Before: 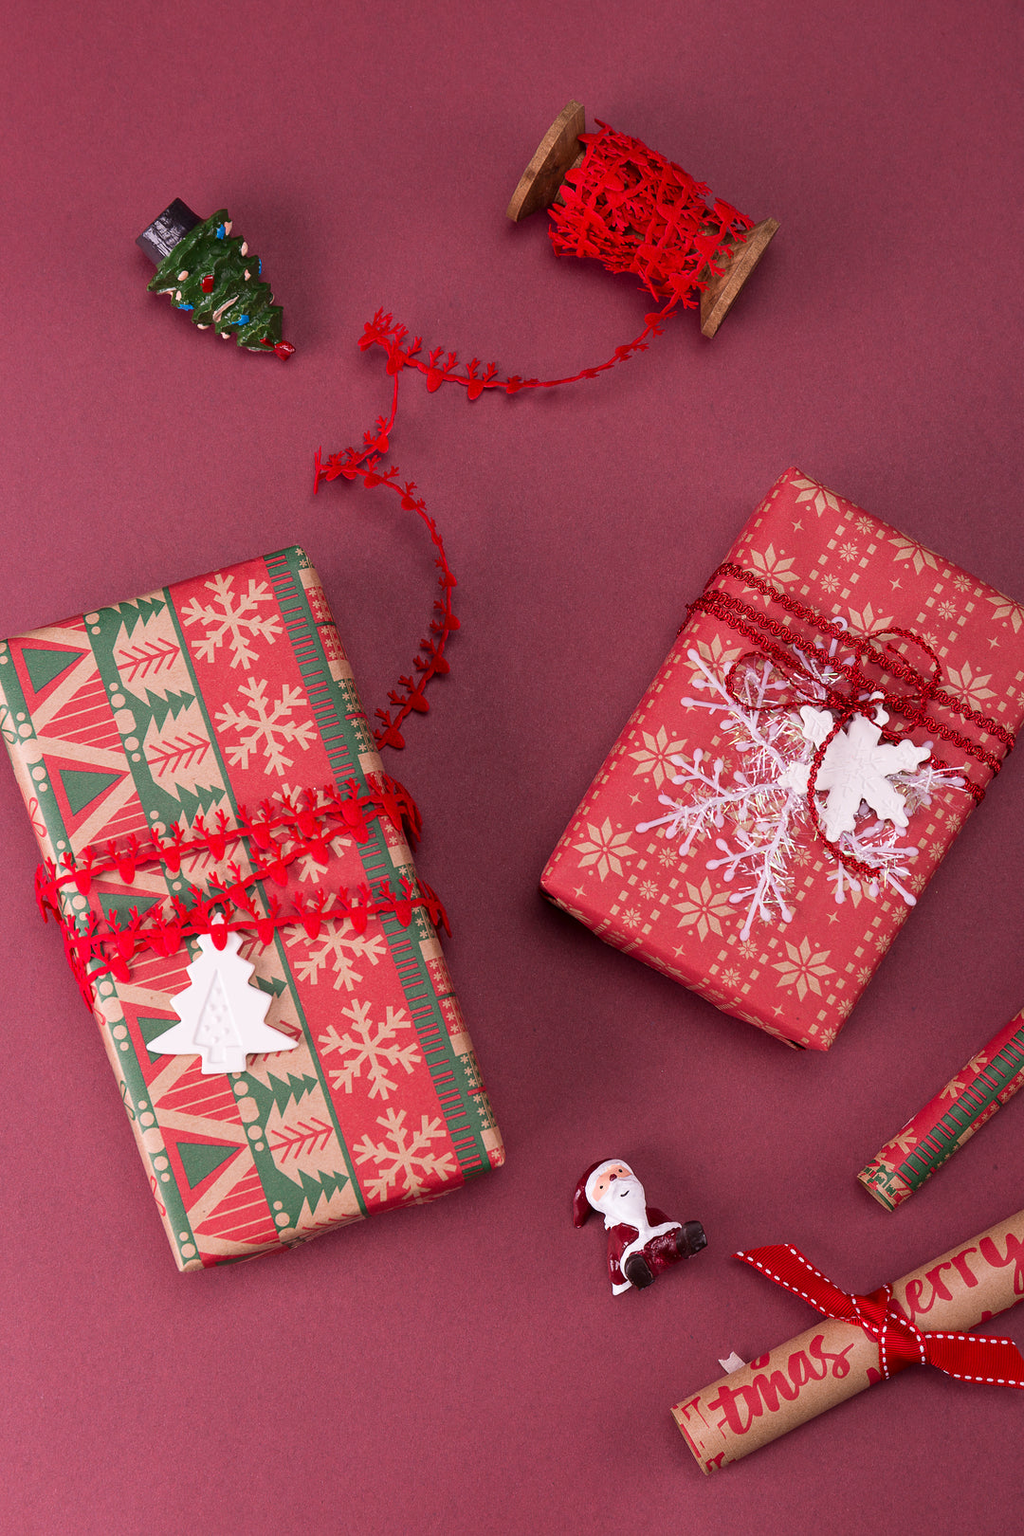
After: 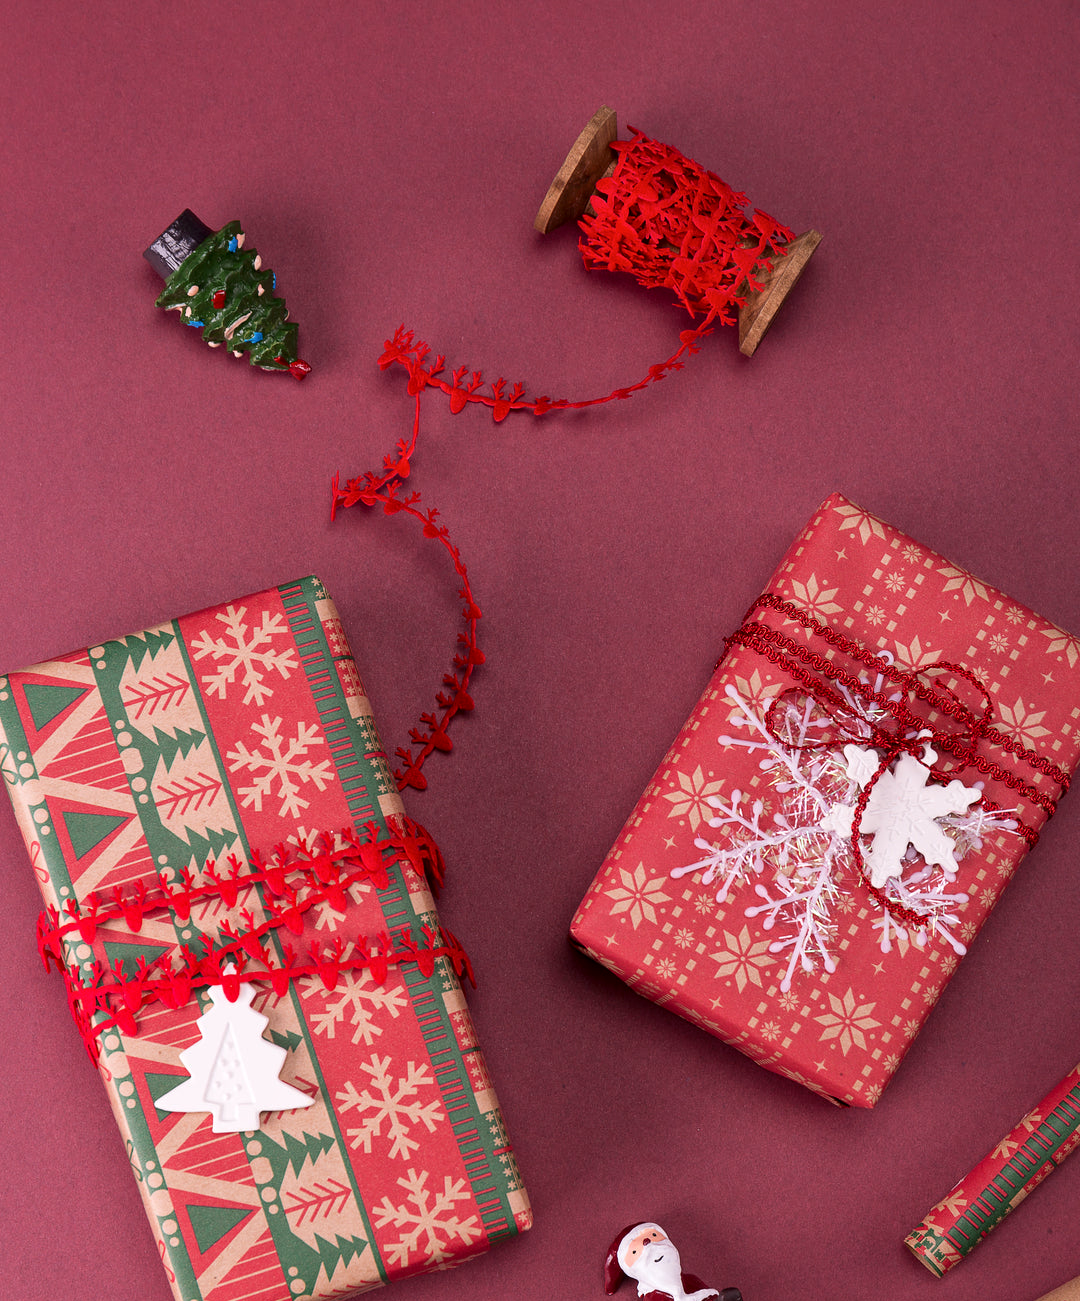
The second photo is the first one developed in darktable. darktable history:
local contrast: mode bilateral grid, contrast 20, coarseness 50, detail 120%, midtone range 0.2
white balance: red 1, blue 1
crop: bottom 19.644%
